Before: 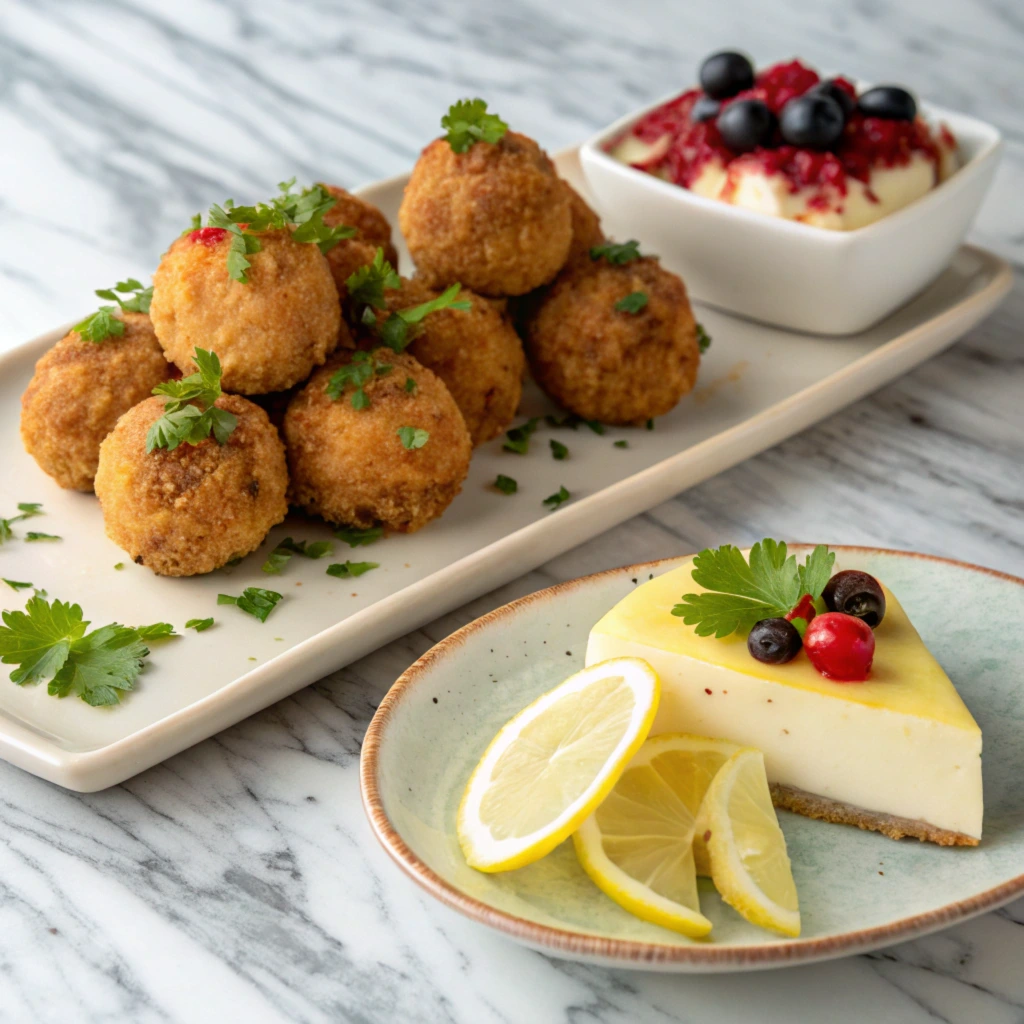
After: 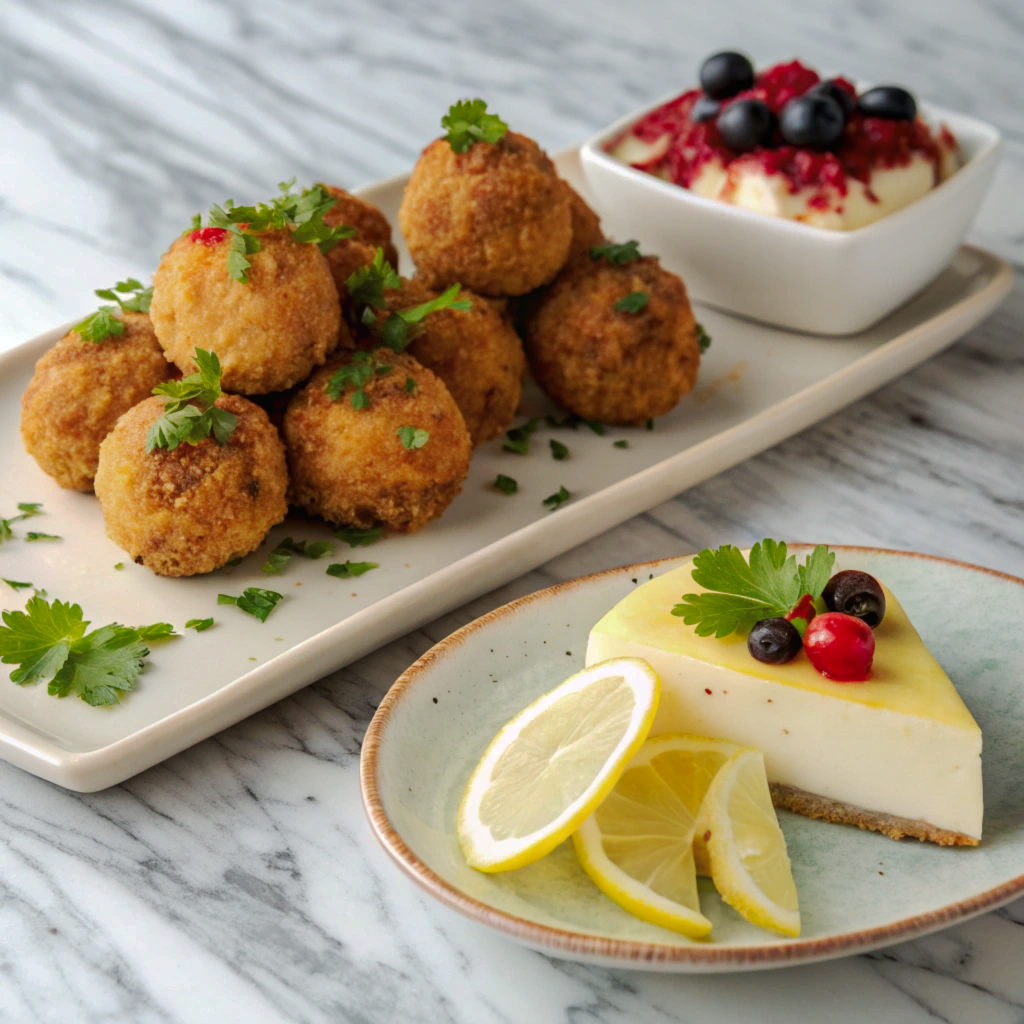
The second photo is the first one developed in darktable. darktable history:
white balance: emerald 1
tone curve: curves: ch0 [(0, 0) (0.003, 0.01) (0.011, 0.014) (0.025, 0.029) (0.044, 0.051) (0.069, 0.072) (0.1, 0.097) (0.136, 0.123) (0.177, 0.16) (0.224, 0.2) (0.277, 0.248) (0.335, 0.305) (0.399, 0.37) (0.468, 0.454) (0.543, 0.534) (0.623, 0.609) (0.709, 0.681) (0.801, 0.752) (0.898, 0.841) (1, 1)], preserve colors none
